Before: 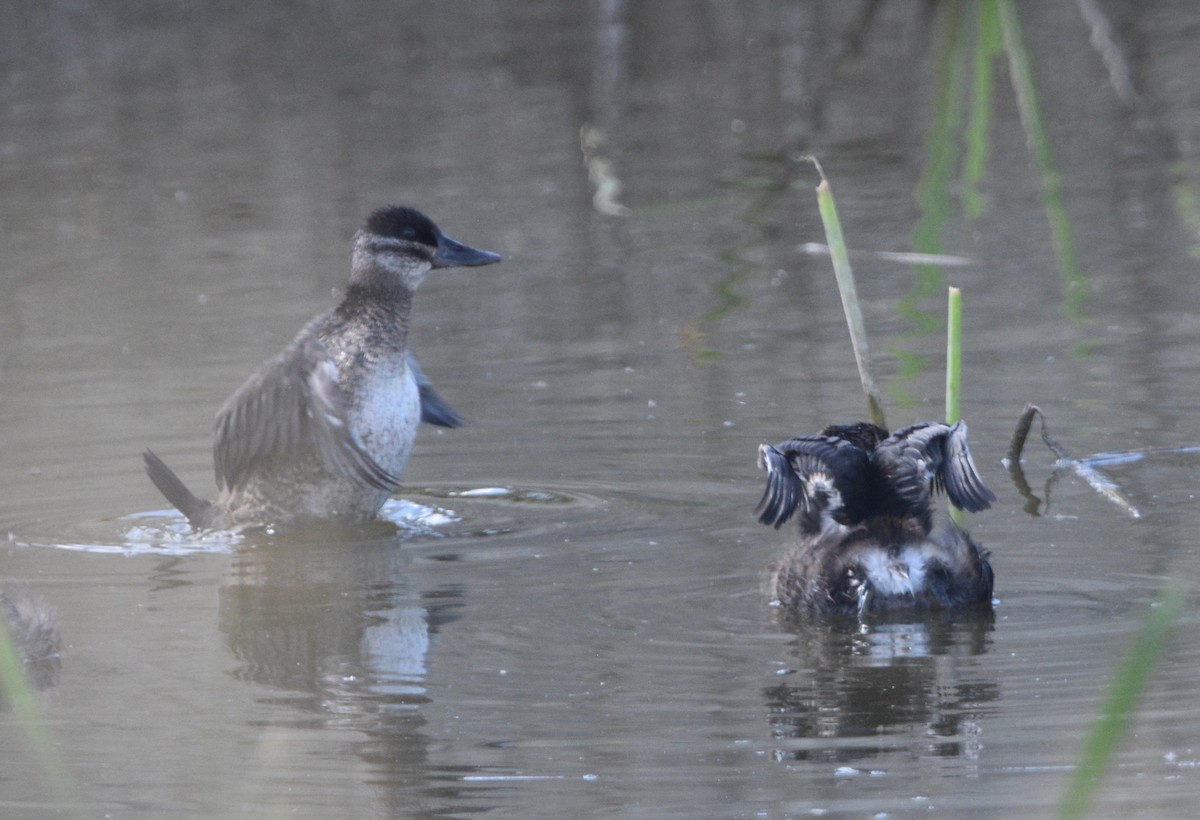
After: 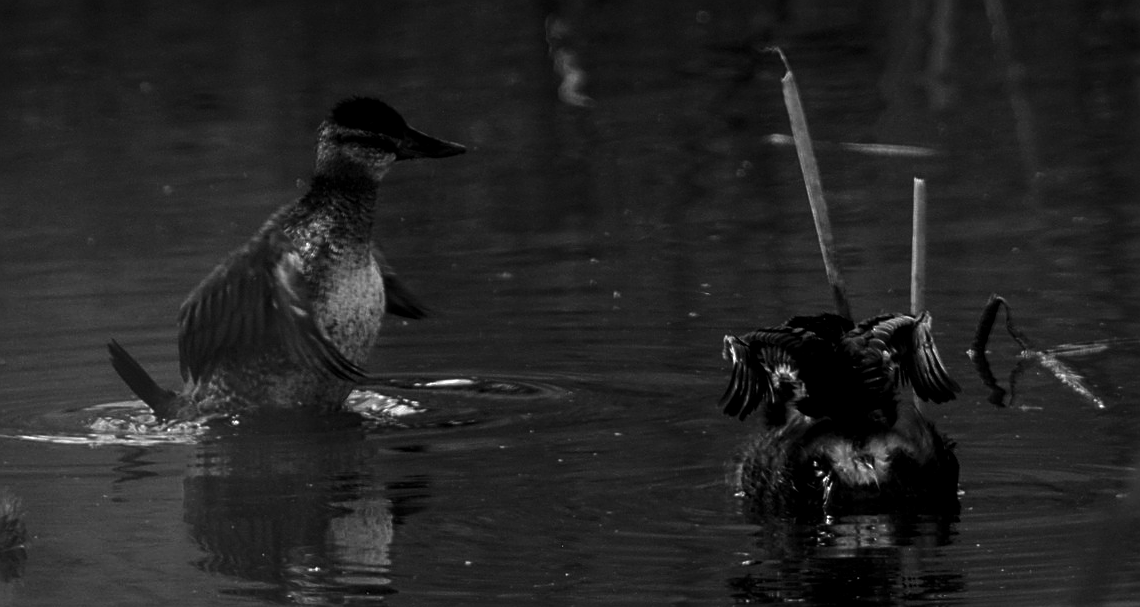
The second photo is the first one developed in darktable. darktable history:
white balance: red 0.984, blue 1.059
contrast brightness saturation: contrast 0.02, brightness -1, saturation -1
sharpen: on, module defaults
crop and rotate: left 2.991%, top 13.302%, right 1.981%, bottom 12.636%
local contrast: on, module defaults
